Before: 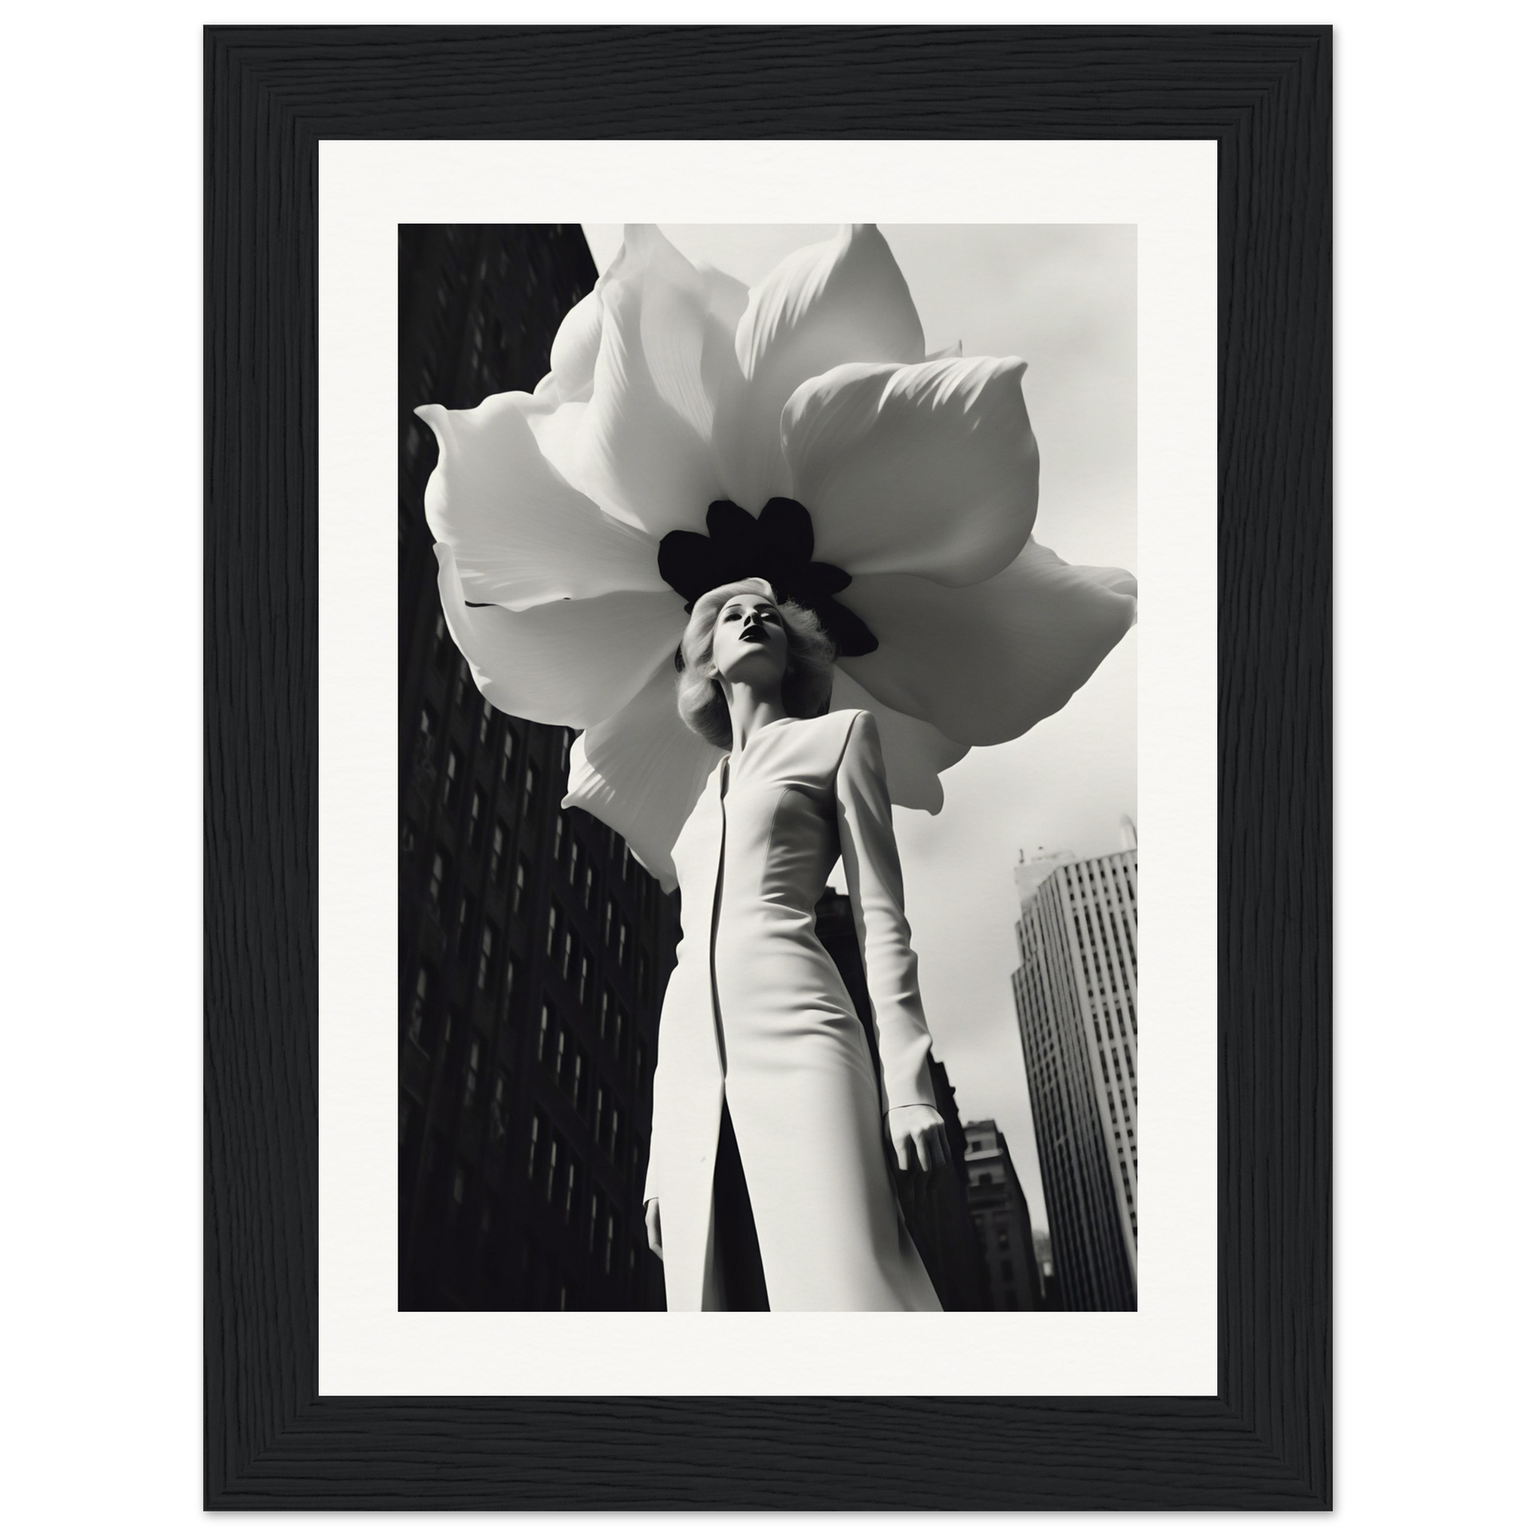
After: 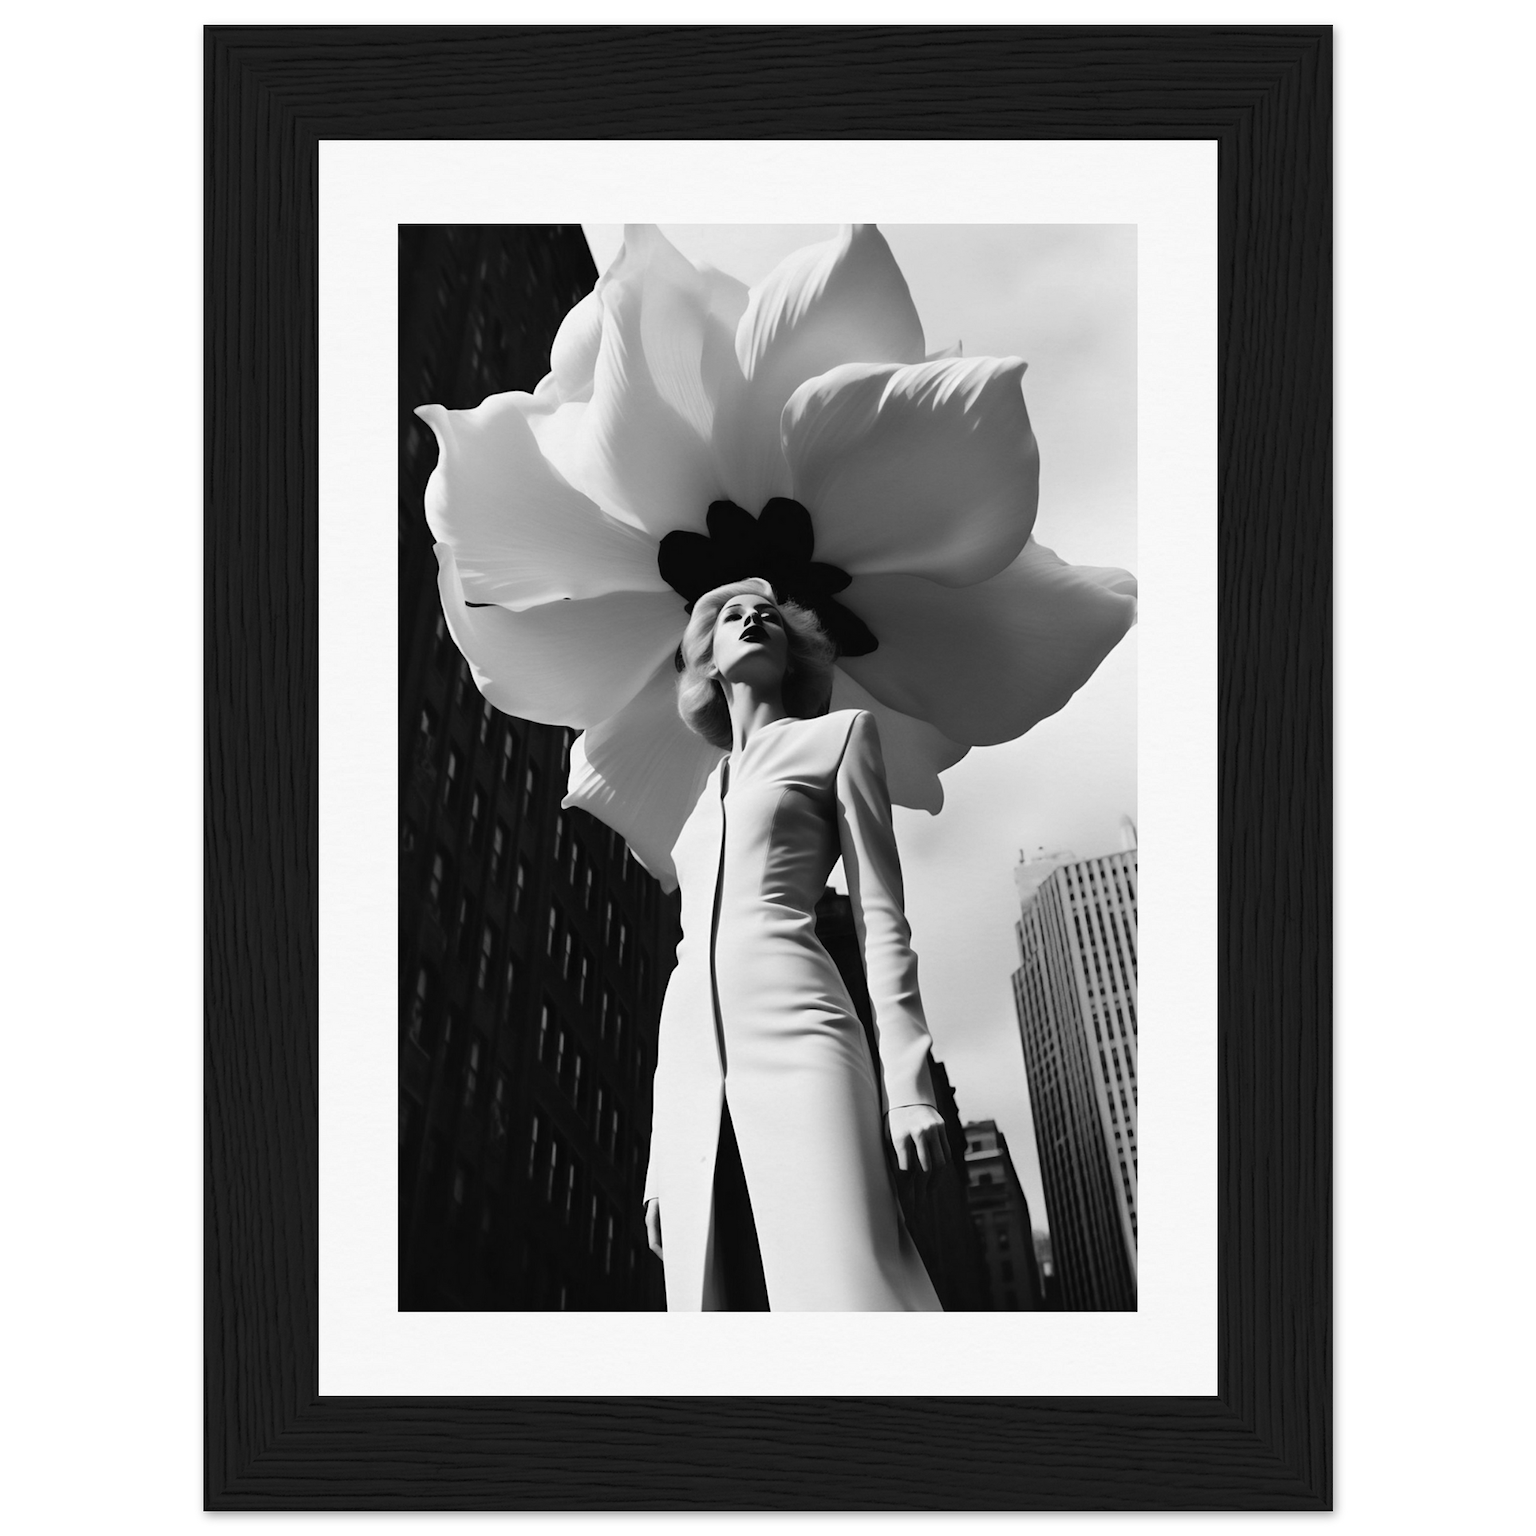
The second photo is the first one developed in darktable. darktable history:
color balance rgb: shadows lift › luminance -21.377%, shadows lift › chroma 6.585%, shadows lift › hue 270.23°, perceptual saturation grading › global saturation 1.856%, perceptual saturation grading › highlights -1.934%, perceptual saturation grading › mid-tones 4.526%, perceptual saturation grading › shadows 7.855%, global vibrance 6.835%, saturation formula JzAzBz (2021)
color zones: curves: ch0 [(0.002, 0.593) (0.143, 0.417) (0.285, 0.541) (0.455, 0.289) (0.608, 0.327) (0.727, 0.283) (0.869, 0.571) (1, 0.603)]; ch1 [(0, 0) (0.143, 0) (0.286, 0) (0.429, 0) (0.571, 0) (0.714, 0) (0.857, 0)]
